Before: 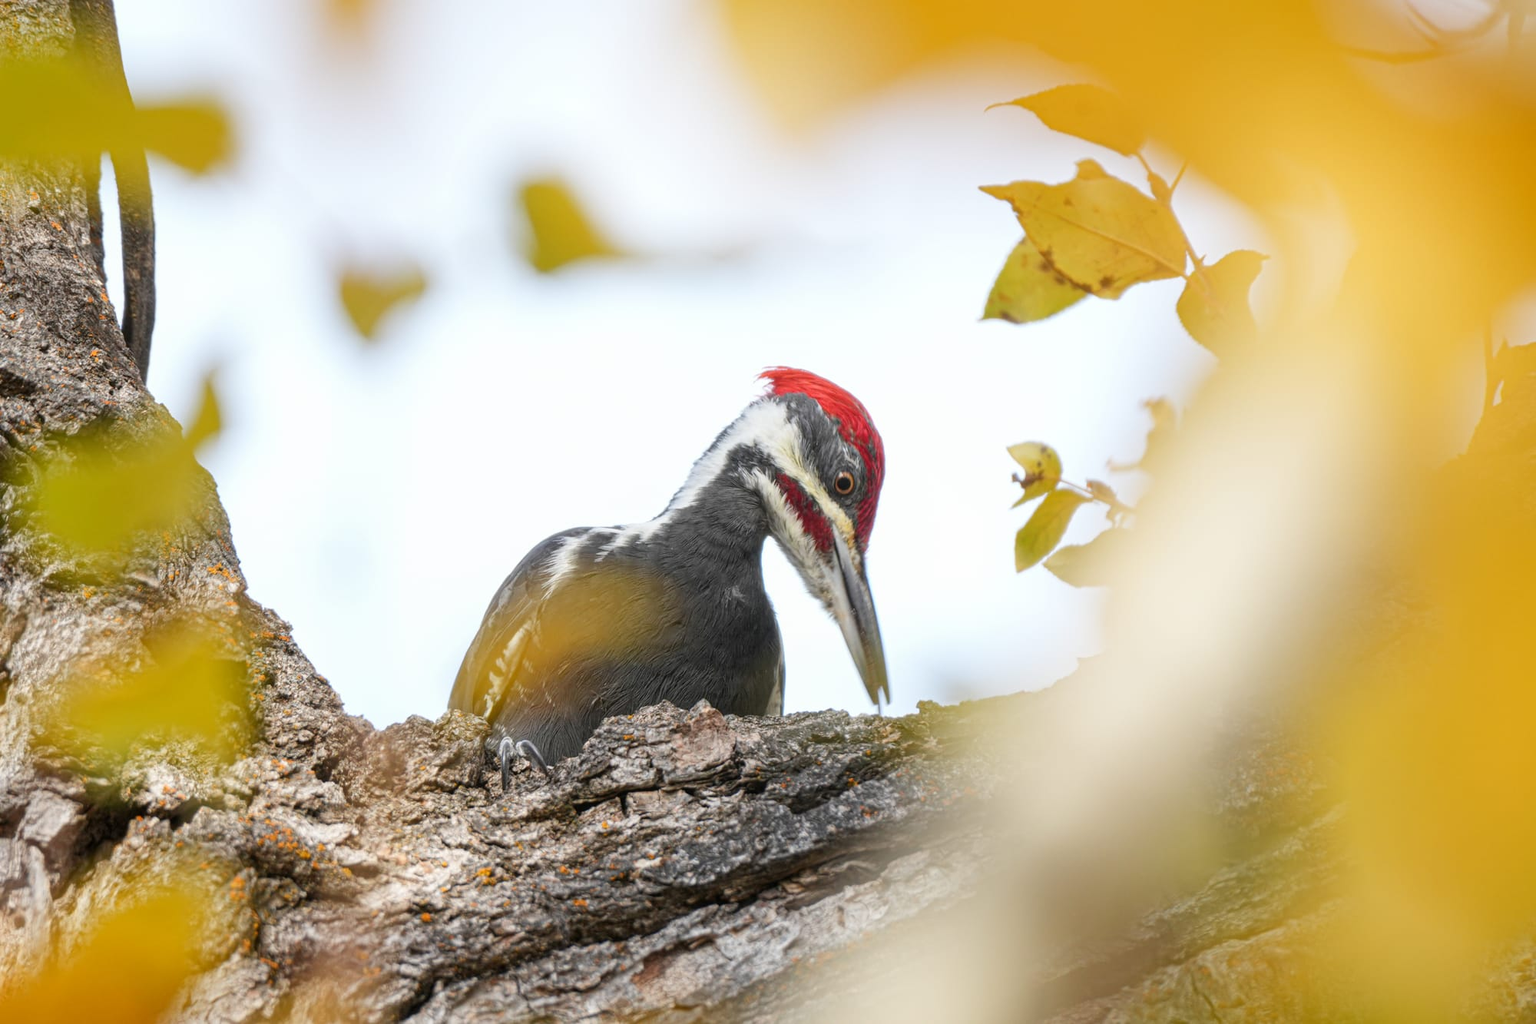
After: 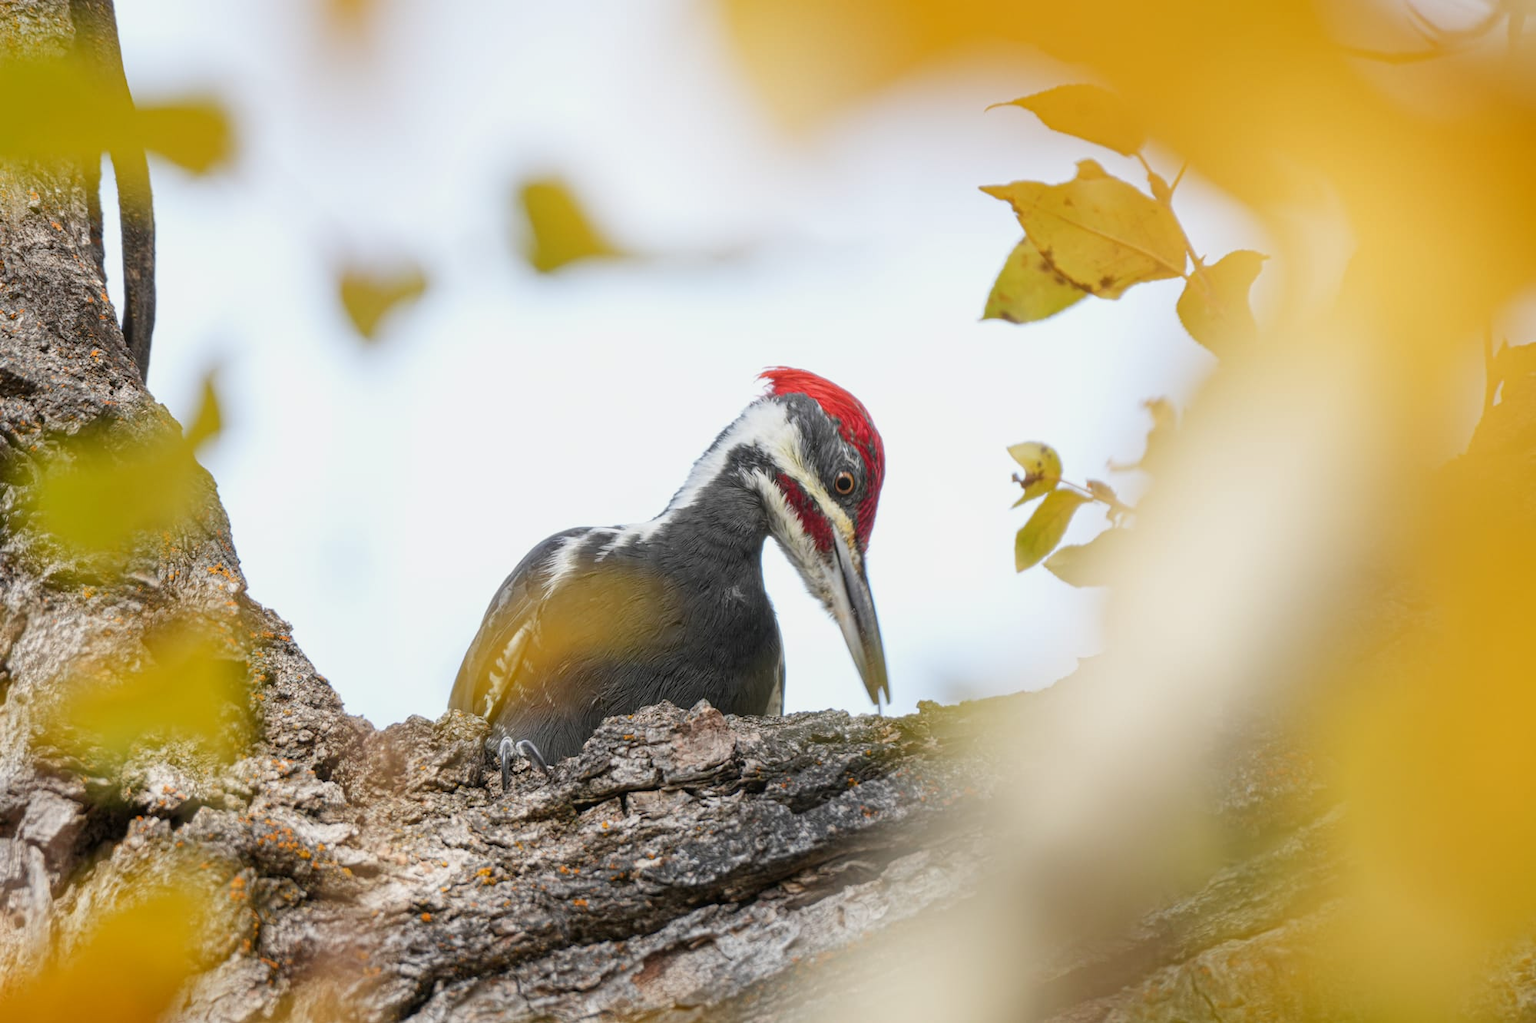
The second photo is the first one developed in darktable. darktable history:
exposure: exposure -0.157 EV, compensate highlight preservation false
